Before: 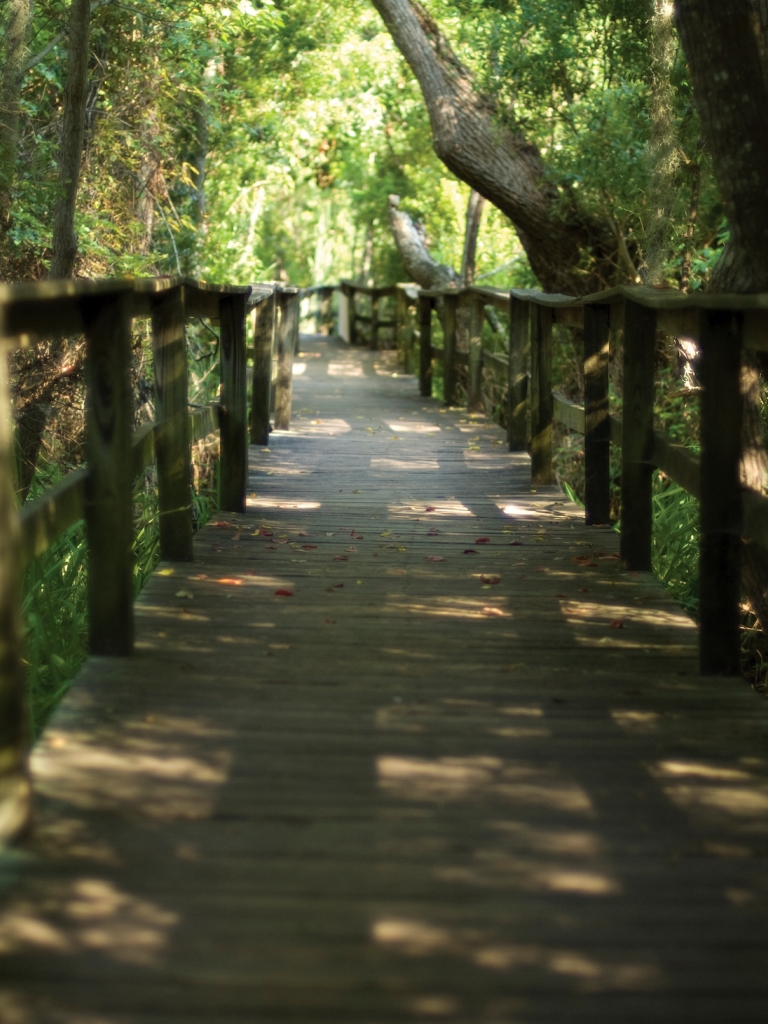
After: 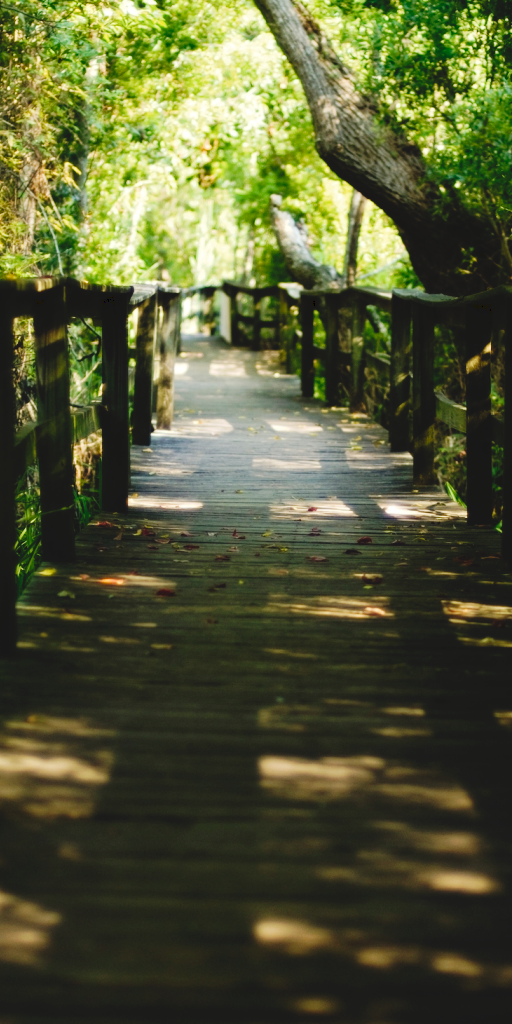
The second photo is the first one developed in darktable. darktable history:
exposure: exposure 0.014 EV, compensate highlight preservation false
tone curve: curves: ch0 [(0, 0) (0.003, 0.075) (0.011, 0.079) (0.025, 0.079) (0.044, 0.082) (0.069, 0.085) (0.1, 0.089) (0.136, 0.096) (0.177, 0.105) (0.224, 0.14) (0.277, 0.202) (0.335, 0.304) (0.399, 0.417) (0.468, 0.521) (0.543, 0.636) (0.623, 0.726) (0.709, 0.801) (0.801, 0.878) (0.898, 0.927) (1, 1)], preserve colors none
crop and rotate: left 15.44%, right 17.884%
